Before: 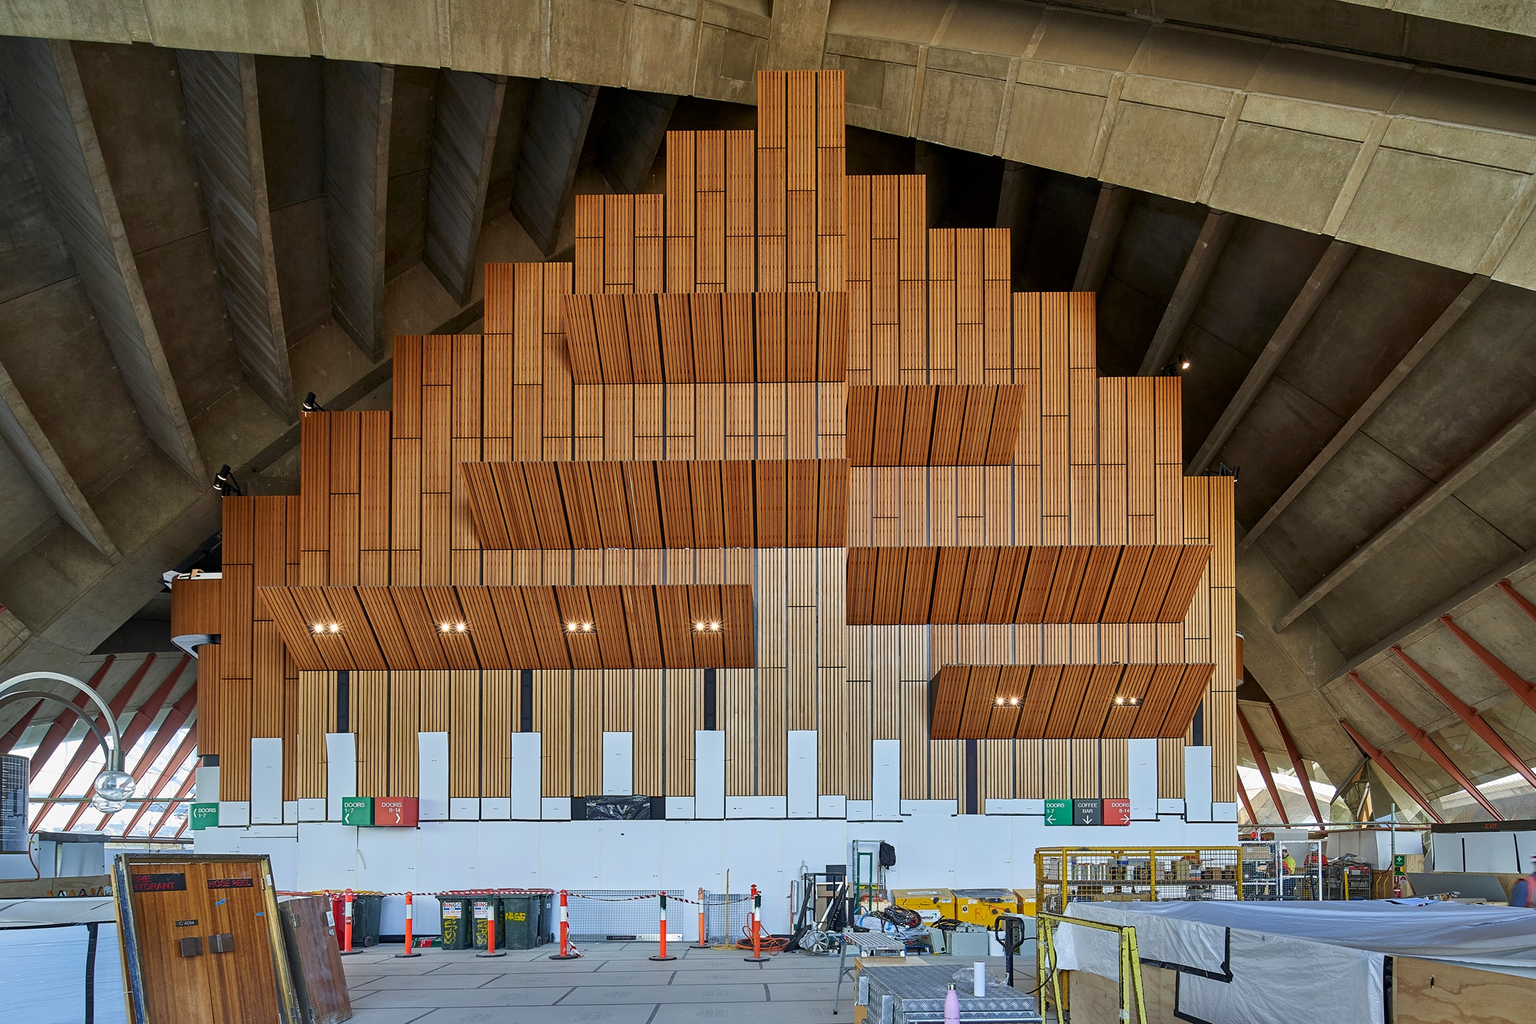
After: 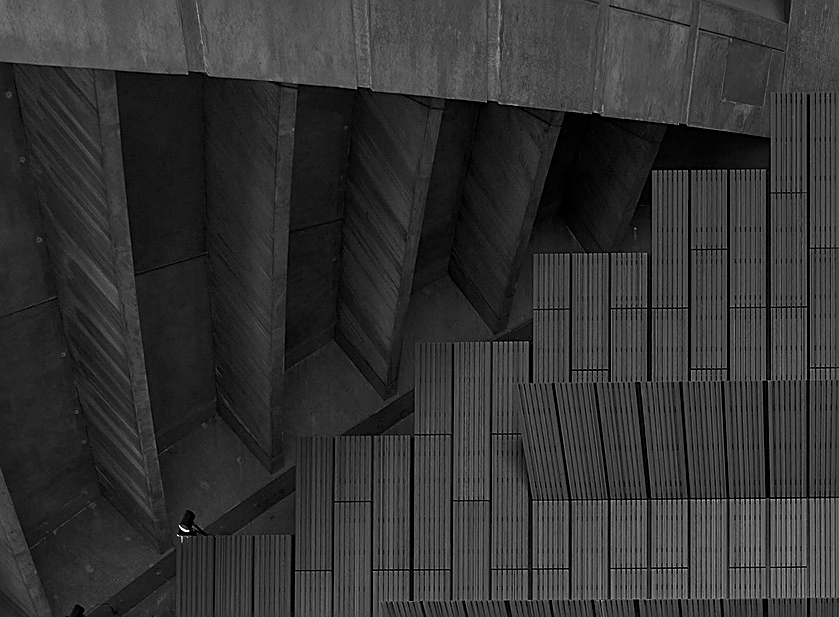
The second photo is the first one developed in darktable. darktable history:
crop and rotate: left 10.817%, top 0.062%, right 47.194%, bottom 53.626%
sharpen: on, module defaults
white balance: red 0.925, blue 1.046
color zones: curves: ch0 [(0.287, 0.048) (0.493, 0.484) (0.737, 0.816)]; ch1 [(0, 0) (0.143, 0) (0.286, 0) (0.429, 0) (0.571, 0) (0.714, 0) (0.857, 0)]
